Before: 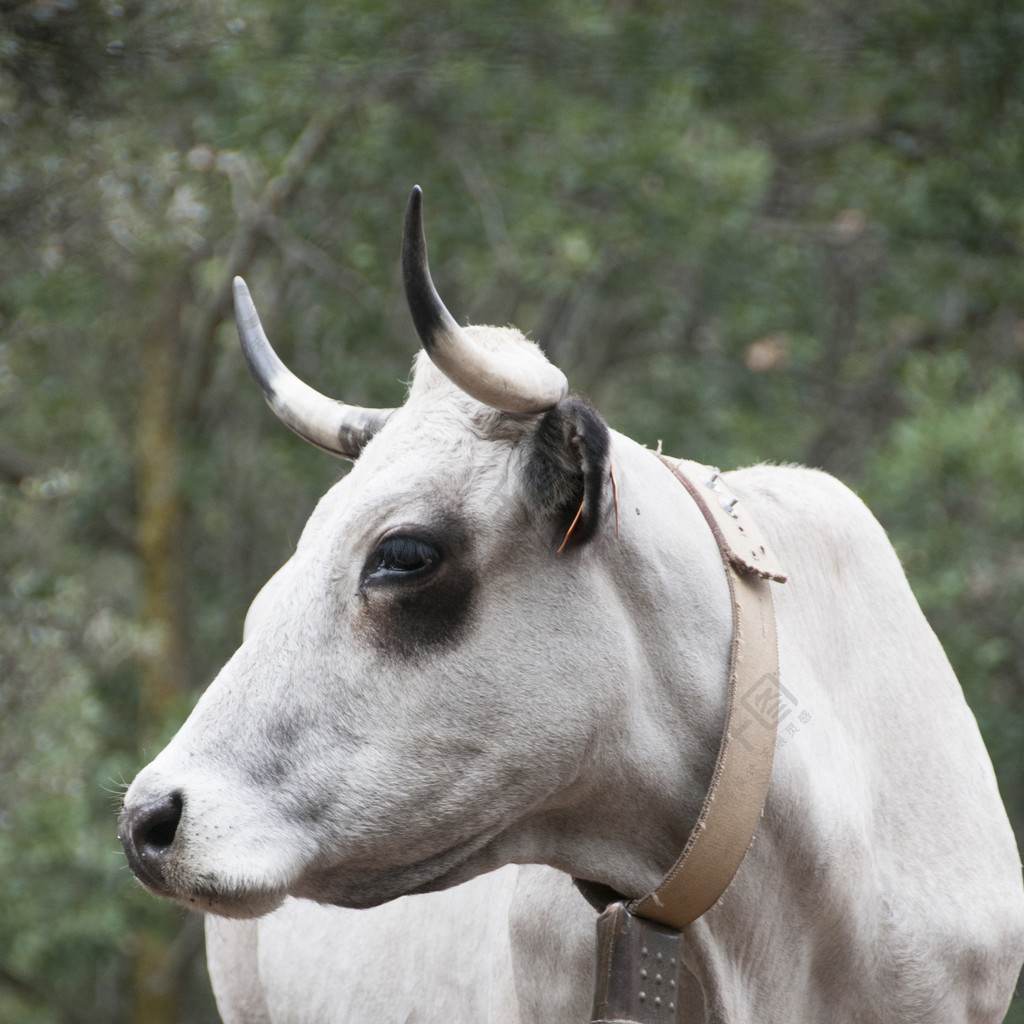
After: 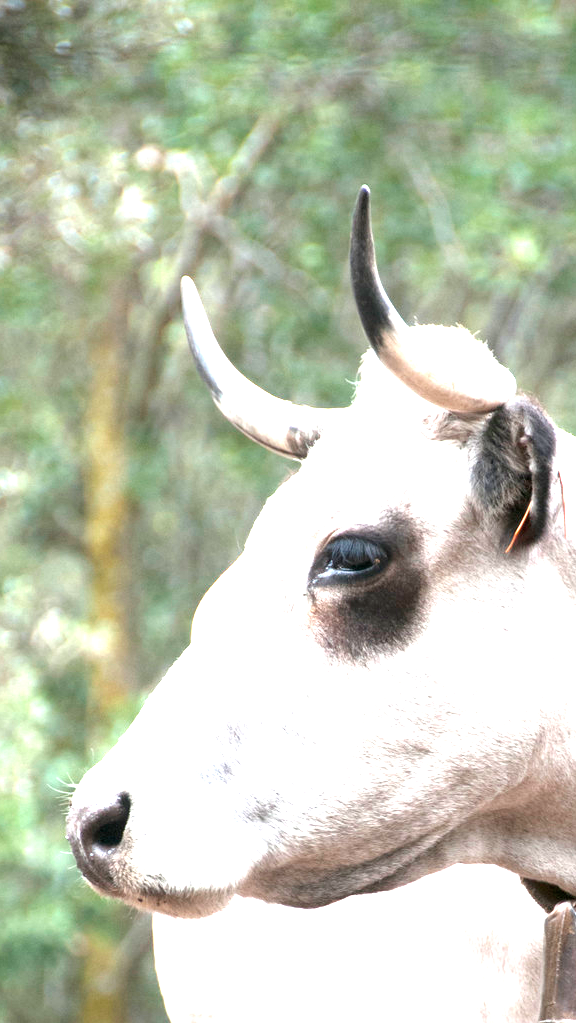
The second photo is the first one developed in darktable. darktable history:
exposure: exposure 2 EV, compensate exposure bias true, compensate highlight preservation false
crop: left 5.114%, right 38.589%
